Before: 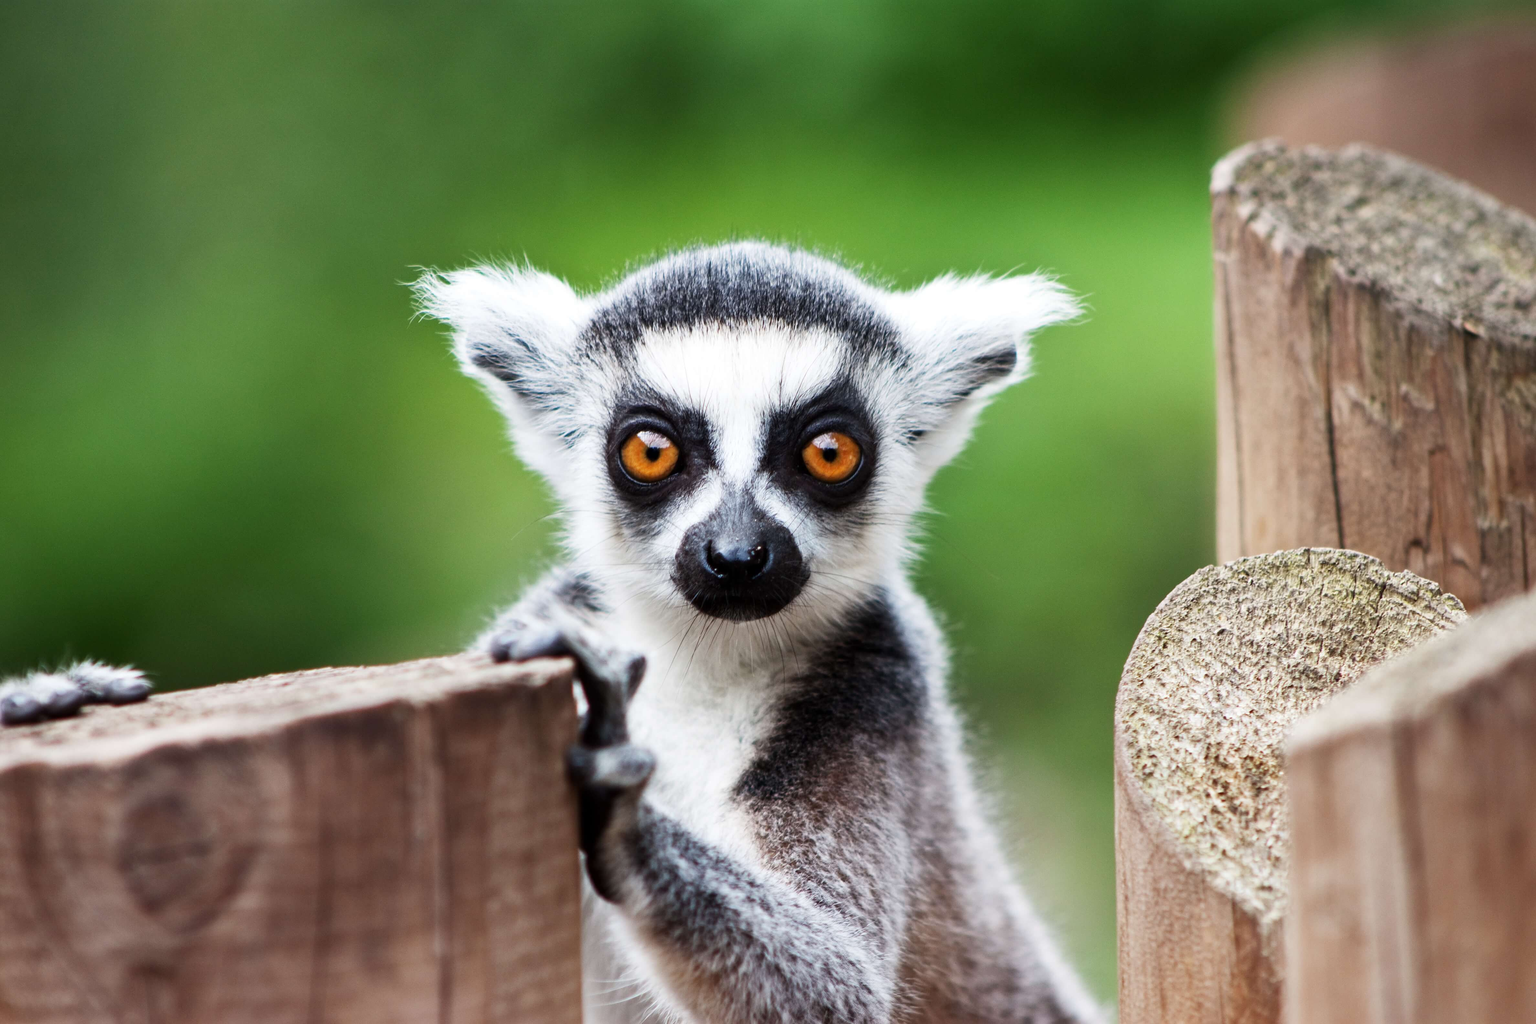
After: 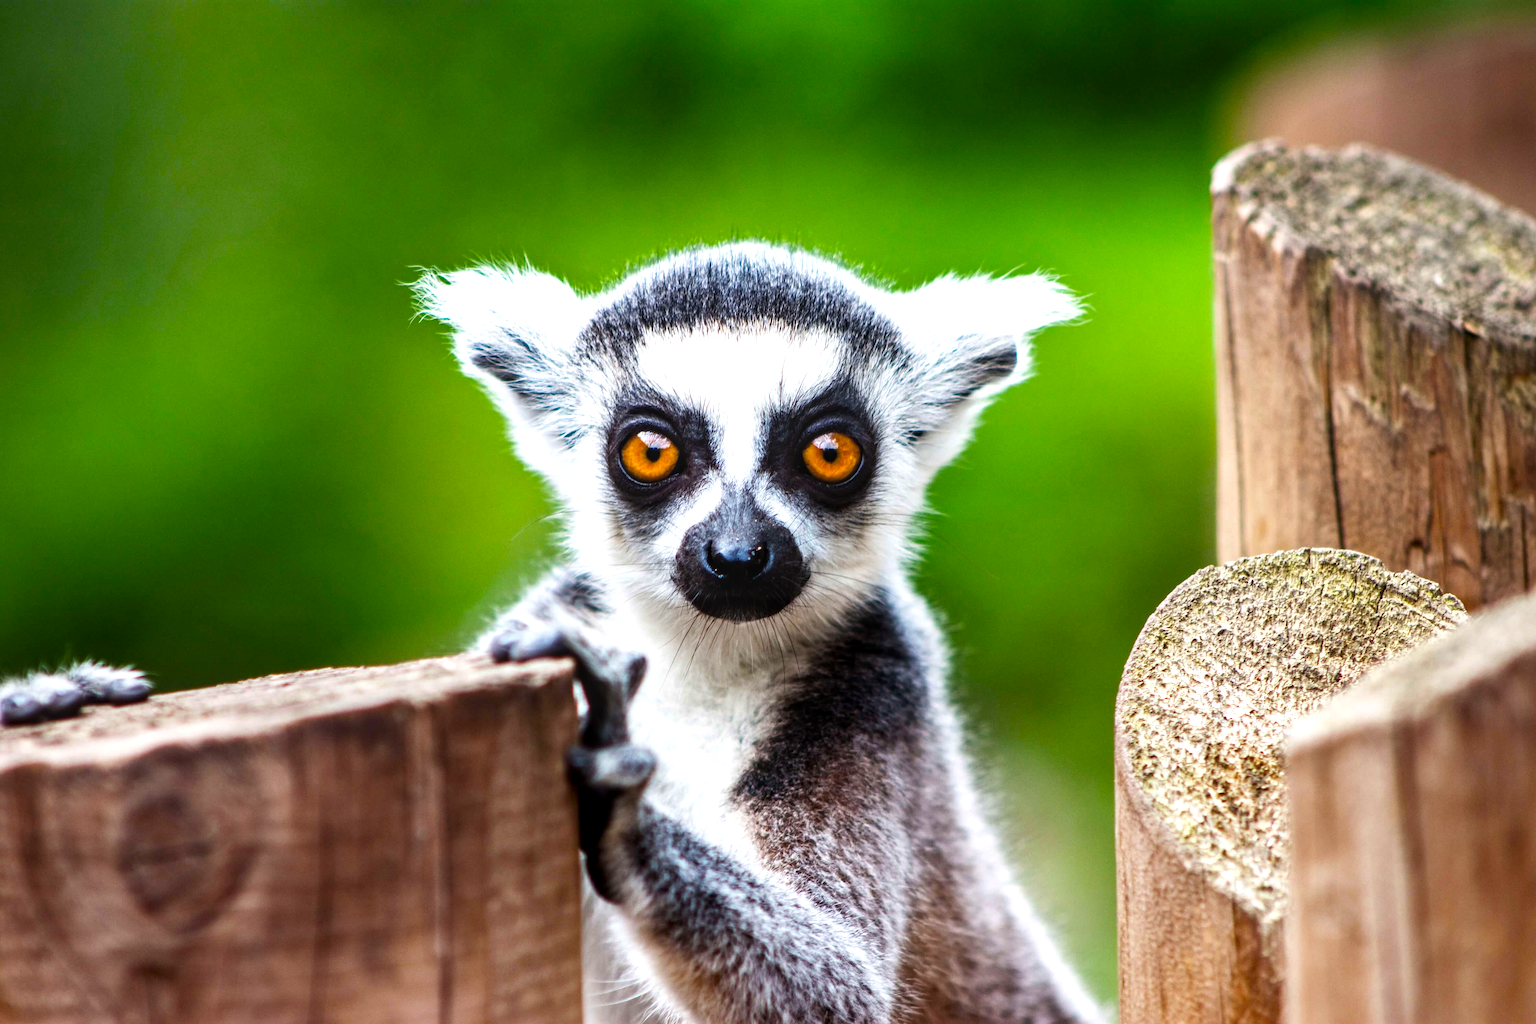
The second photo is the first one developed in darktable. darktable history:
color balance rgb: linear chroma grading › global chroma 50%, perceptual saturation grading › global saturation 2.34%, global vibrance 6.64%, contrast 12.71%, saturation formula JzAzBz (2021)
local contrast: detail 130%
